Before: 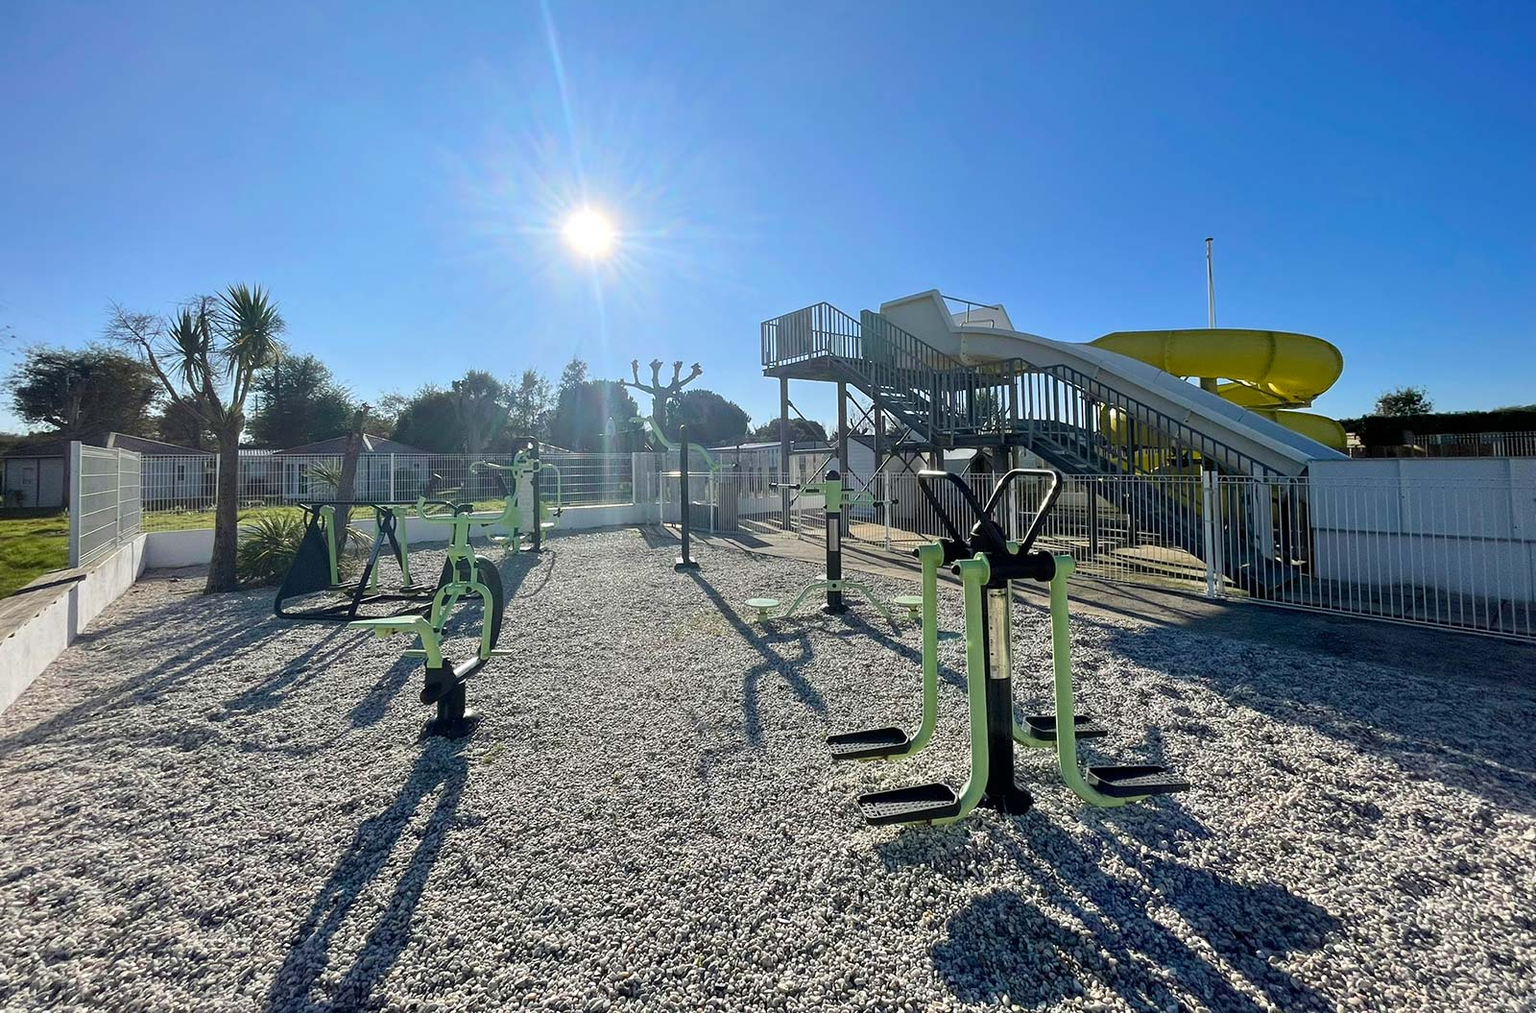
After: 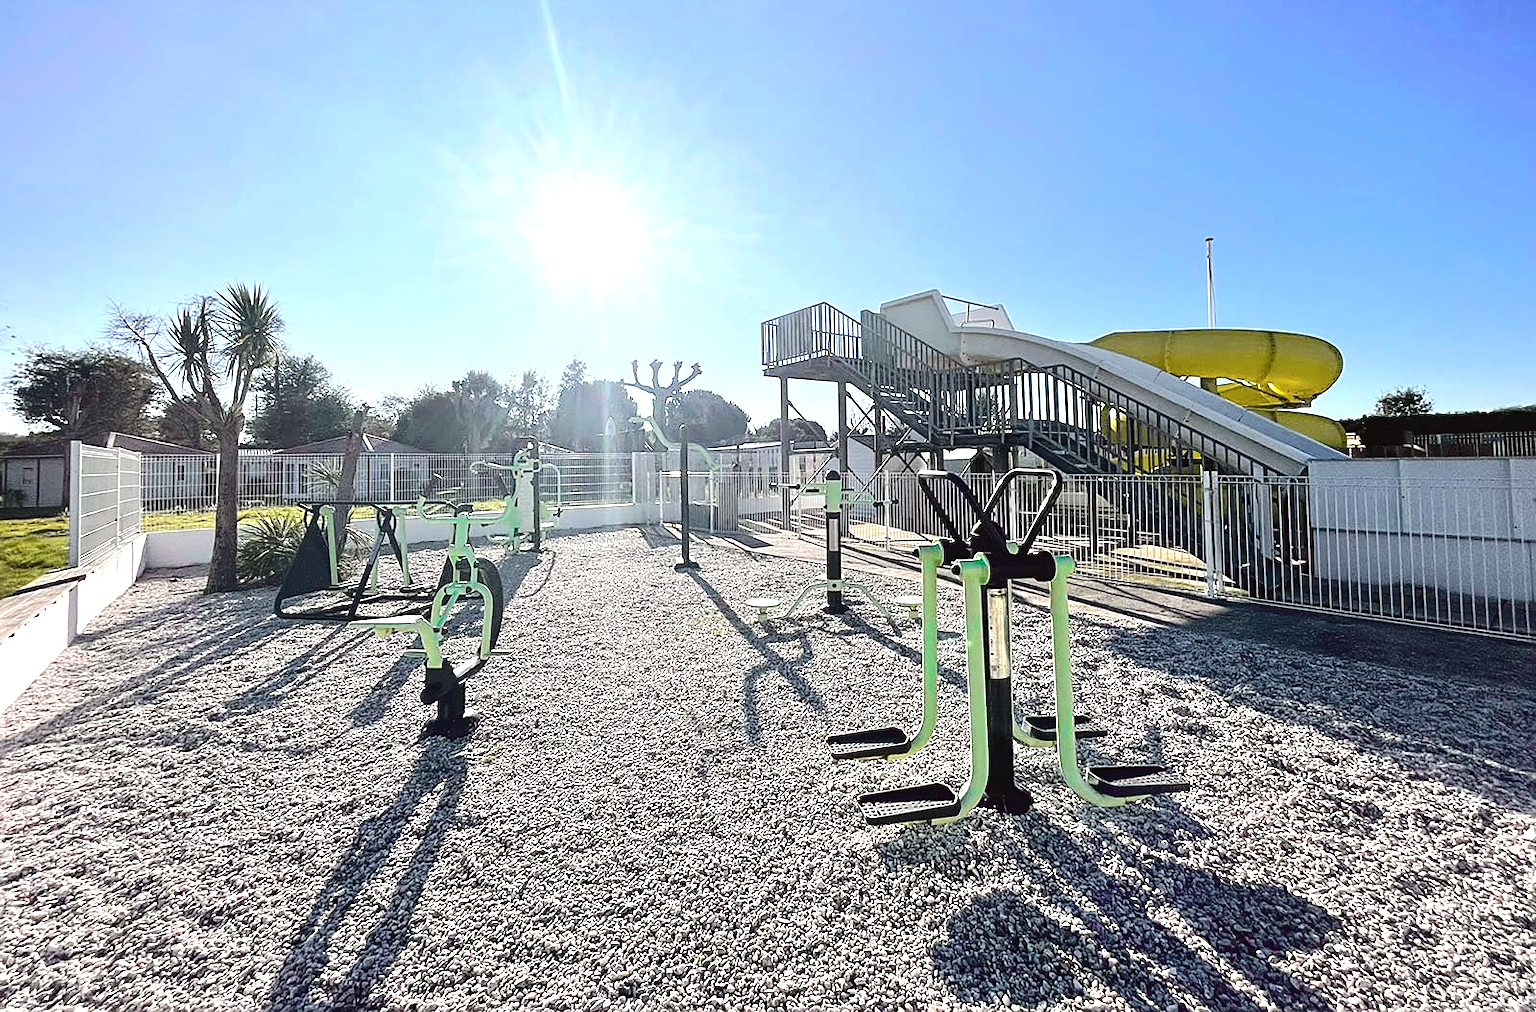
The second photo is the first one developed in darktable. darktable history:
exposure: black level correction 0, exposure 1.105 EV, compensate exposure bias true, compensate highlight preservation false
tone curve: curves: ch0 [(0, 0.032) (0.094, 0.08) (0.265, 0.208) (0.41, 0.417) (0.498, 0.496) (0.638, 0.673) (0.845, 0.828) (0.994, 0.964)]; ch1 [(0, 0) (0.161, 0.092) (0.37, 0.302) (0.417, 0.434) (0.492, 0.502) (0.576, 0.589) (0.644, 0.638) (0.725, 0.765) (1, 1)]; ch2 [(0, 0) (0.352, 0.403) (0.45, 0.469) (0.521, 0.515) (0.55, 0.528) (0.589, 0.576) (1, 1)], color space Lab, independent channels, preserve colors none
sharpen: on, module defaults
